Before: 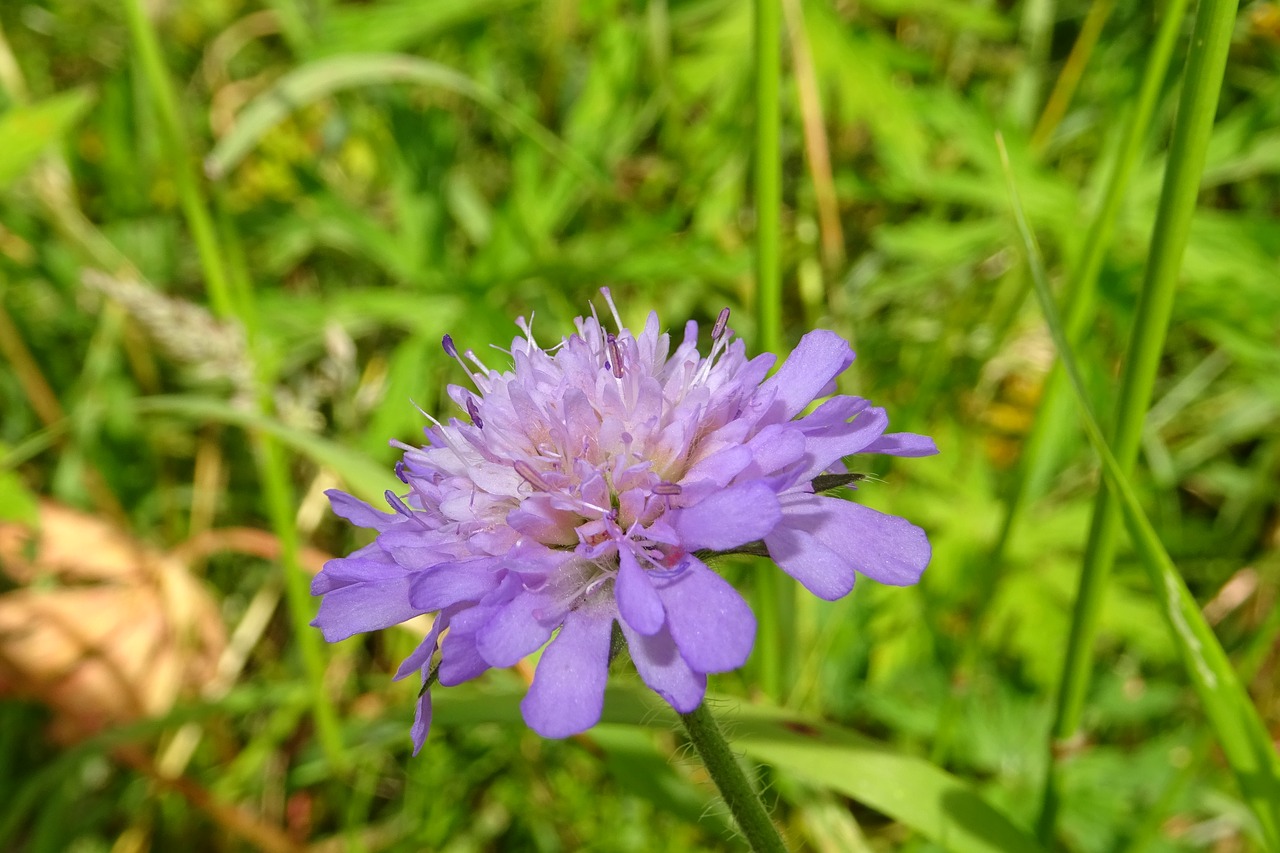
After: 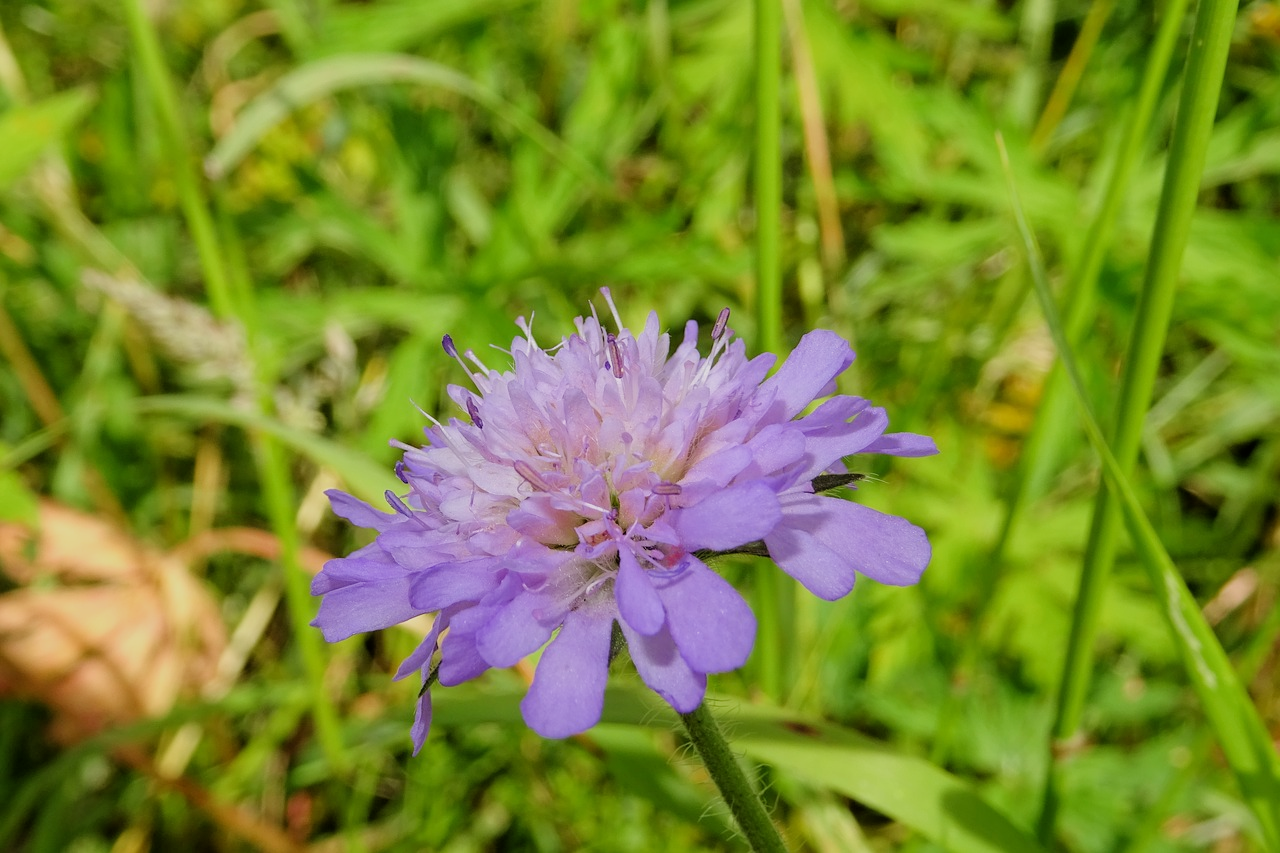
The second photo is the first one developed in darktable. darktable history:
exposure: exposure 0.073 EV, compensate exposure bias true, compensate highlight preservation false
filmic rgb: black relative exposure -7.94 EV, white relative exposure 4.15 EV, hardness 4.07, latitude 52.06%, contrast 1.007, shadows ↔ highlights balance 5.6%, iterations of high-quality reconstruction 0
